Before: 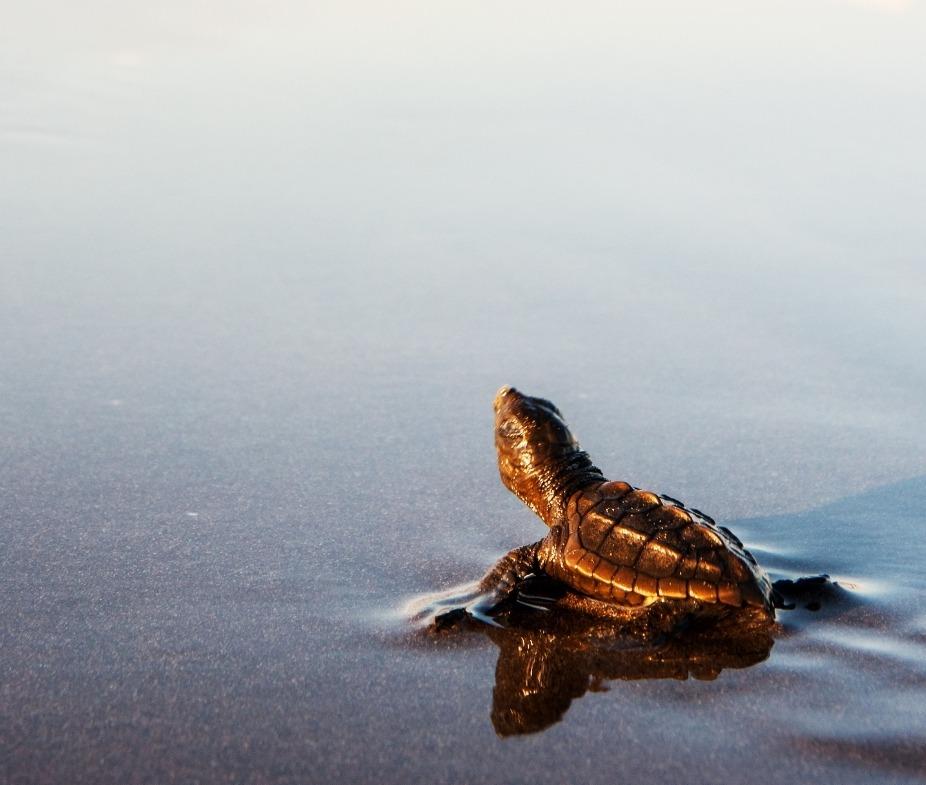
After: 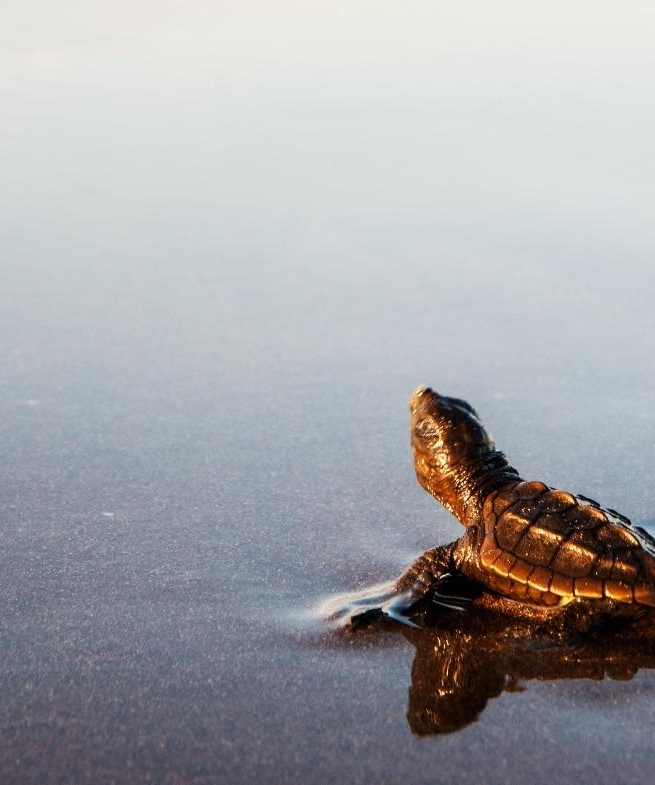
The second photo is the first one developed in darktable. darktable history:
crop and rotate: left 9.082%, right 20.152%
